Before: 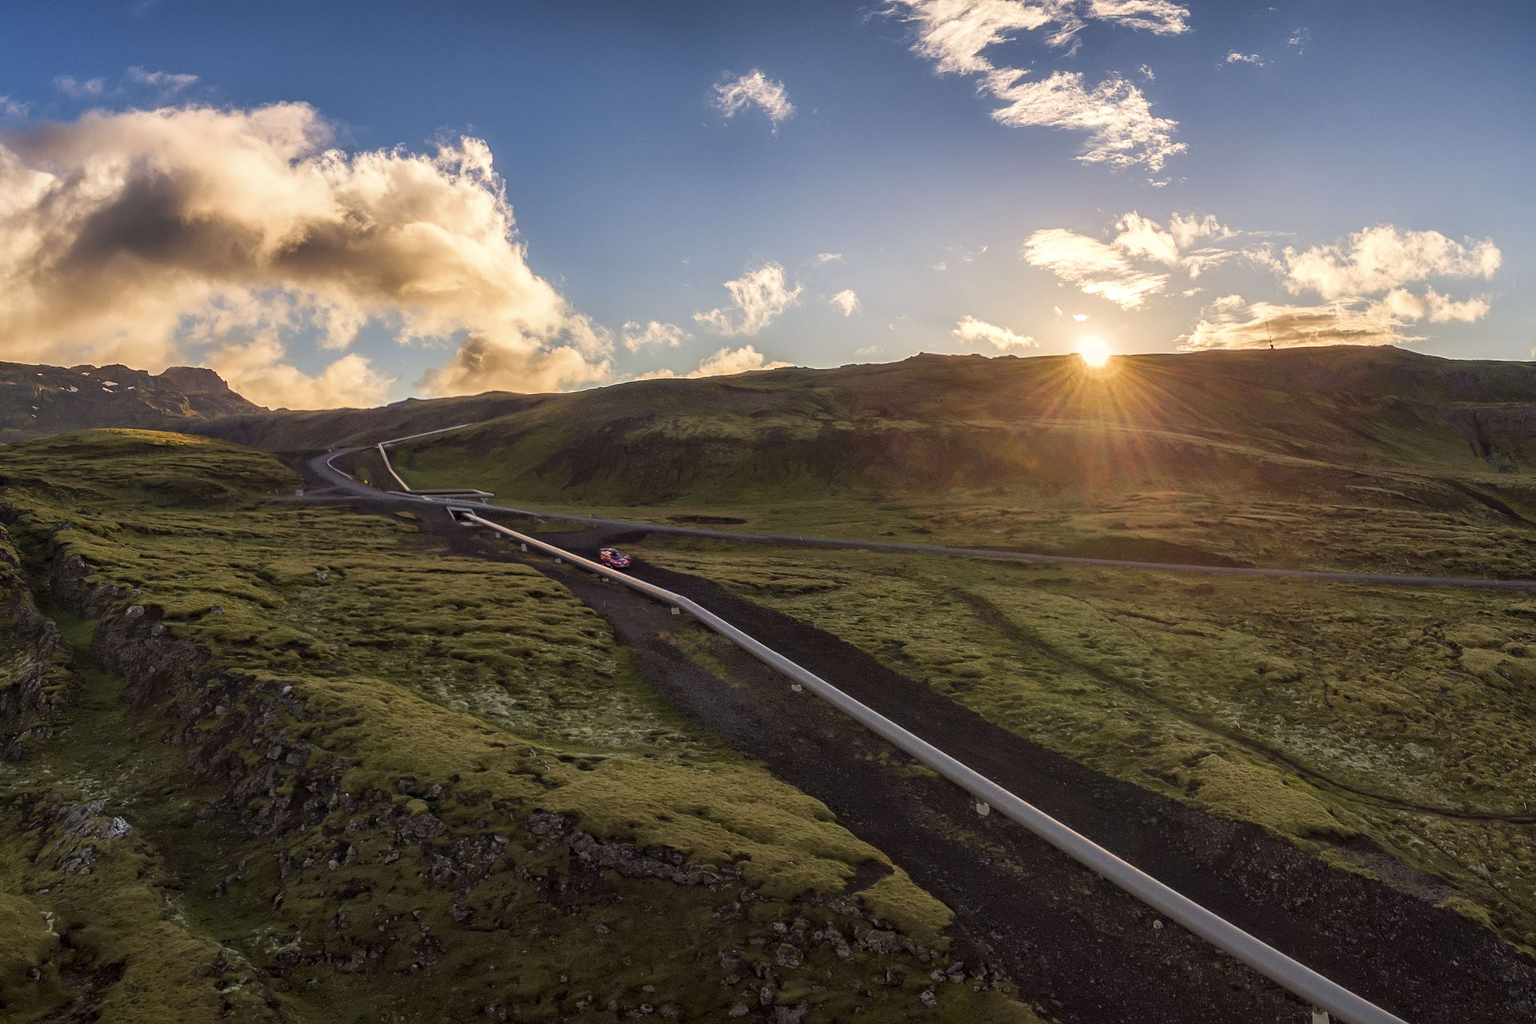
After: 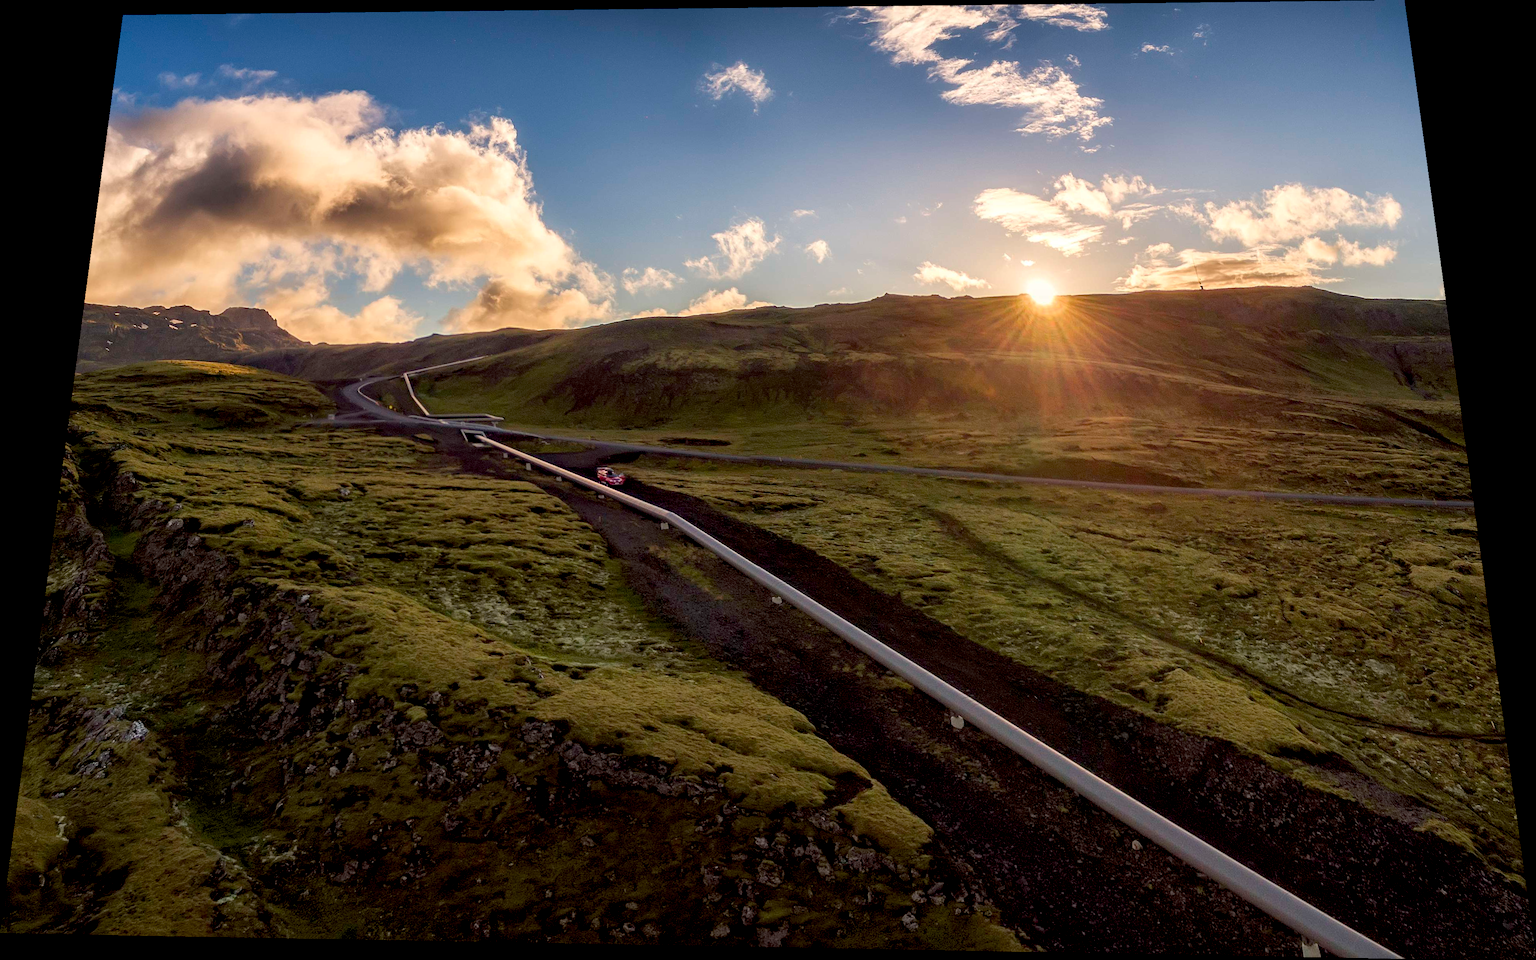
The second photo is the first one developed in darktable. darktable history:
exposure: black level correction 0.01, exposure 0.011 EV, compensate highlight preservation false
rotate and perspective: rotation 0.128°, lens shift (vertical) -0.181, lens shift (horizontal) -0.044, shear 0.001, automatic cropping off
